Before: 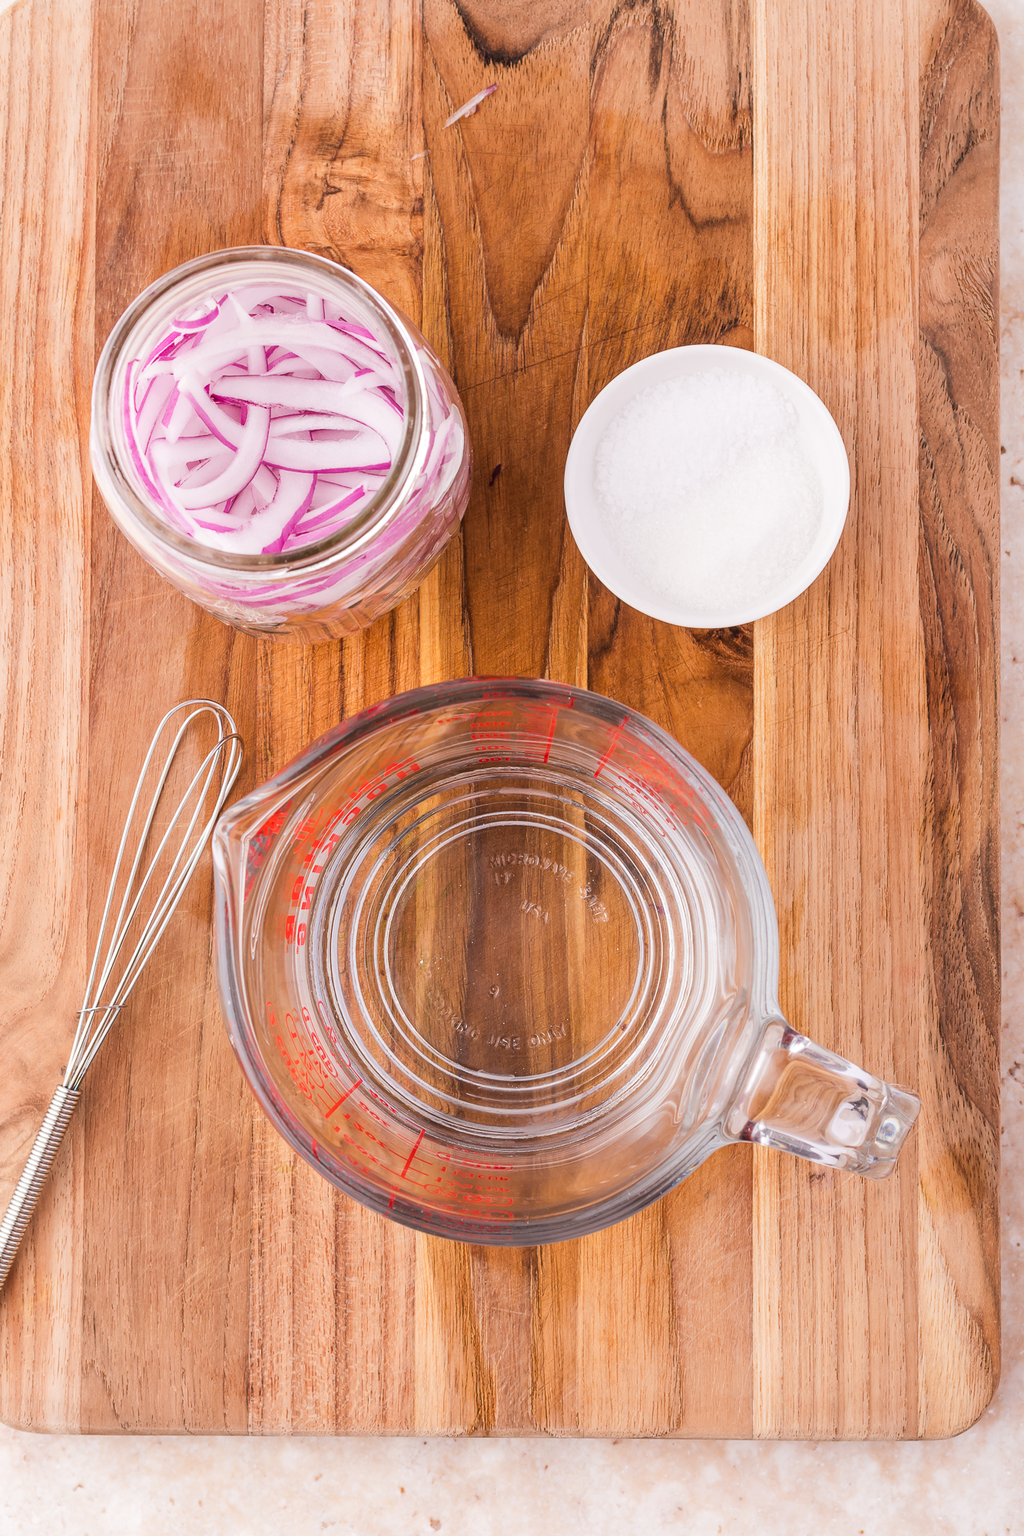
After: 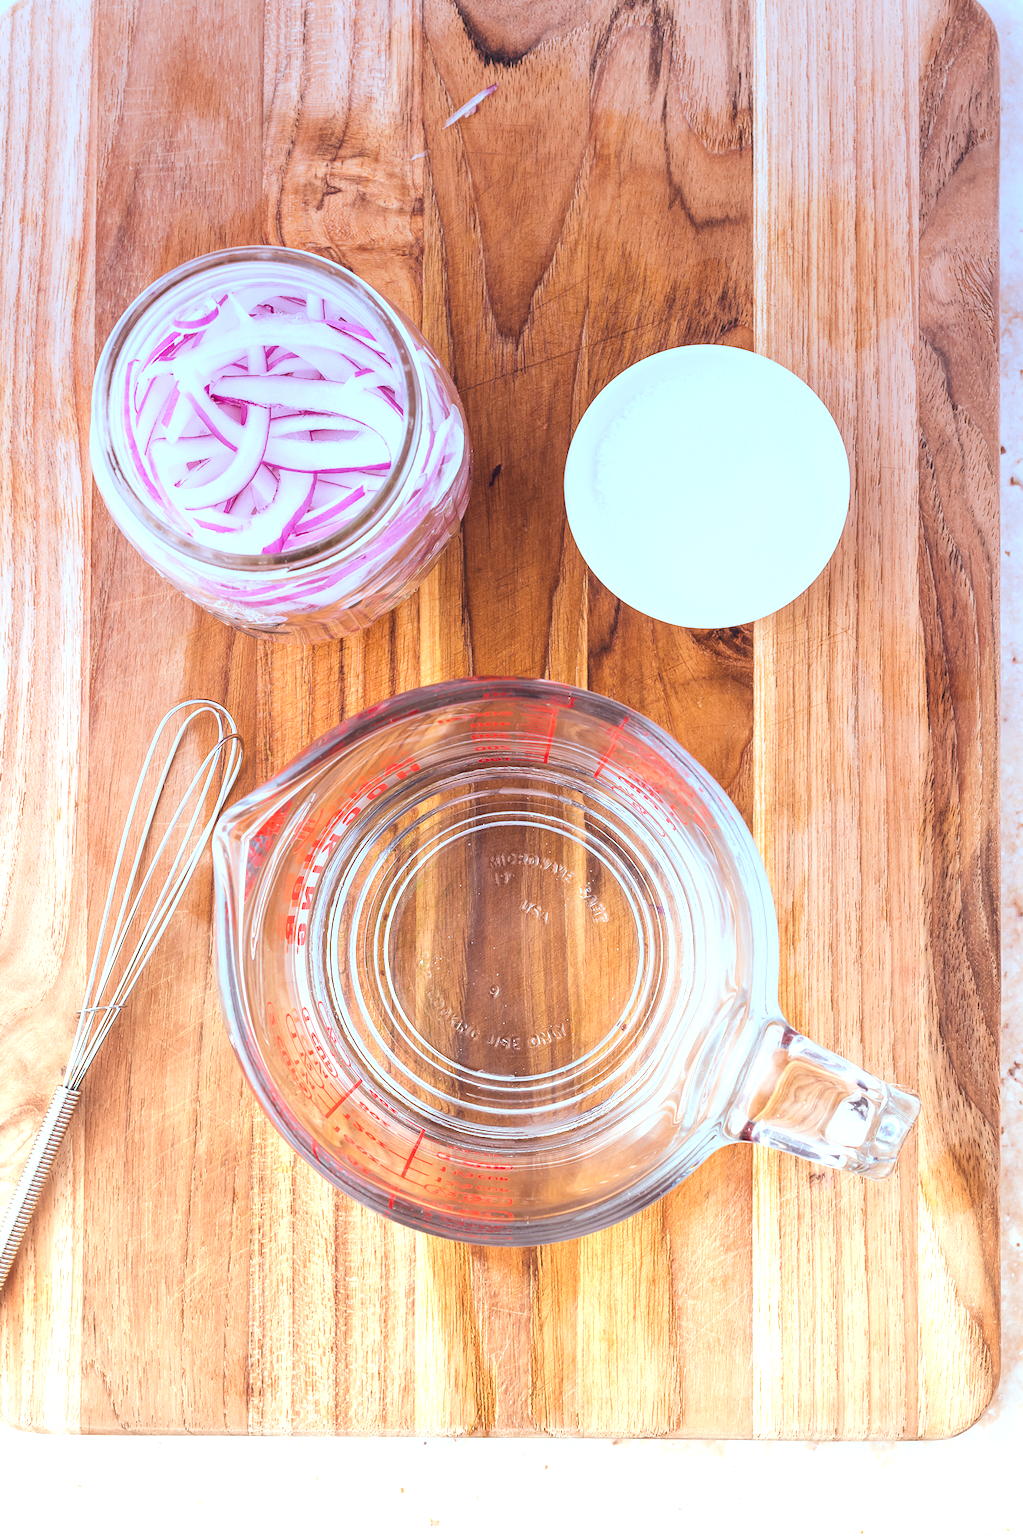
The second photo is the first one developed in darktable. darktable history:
color balance: lift [1.003, 0.993, 1.001, 1.007], gamma [1.018, 1.072, 0.959, 0.928], gain [0.974, 0.873, 1.031, 1.127]
exposure: black level correction 0, exposure 1.015 EV, compensate exposure bias true, compensate highlight preservation false
graduated density: hue 238.83°, saturation 50%
